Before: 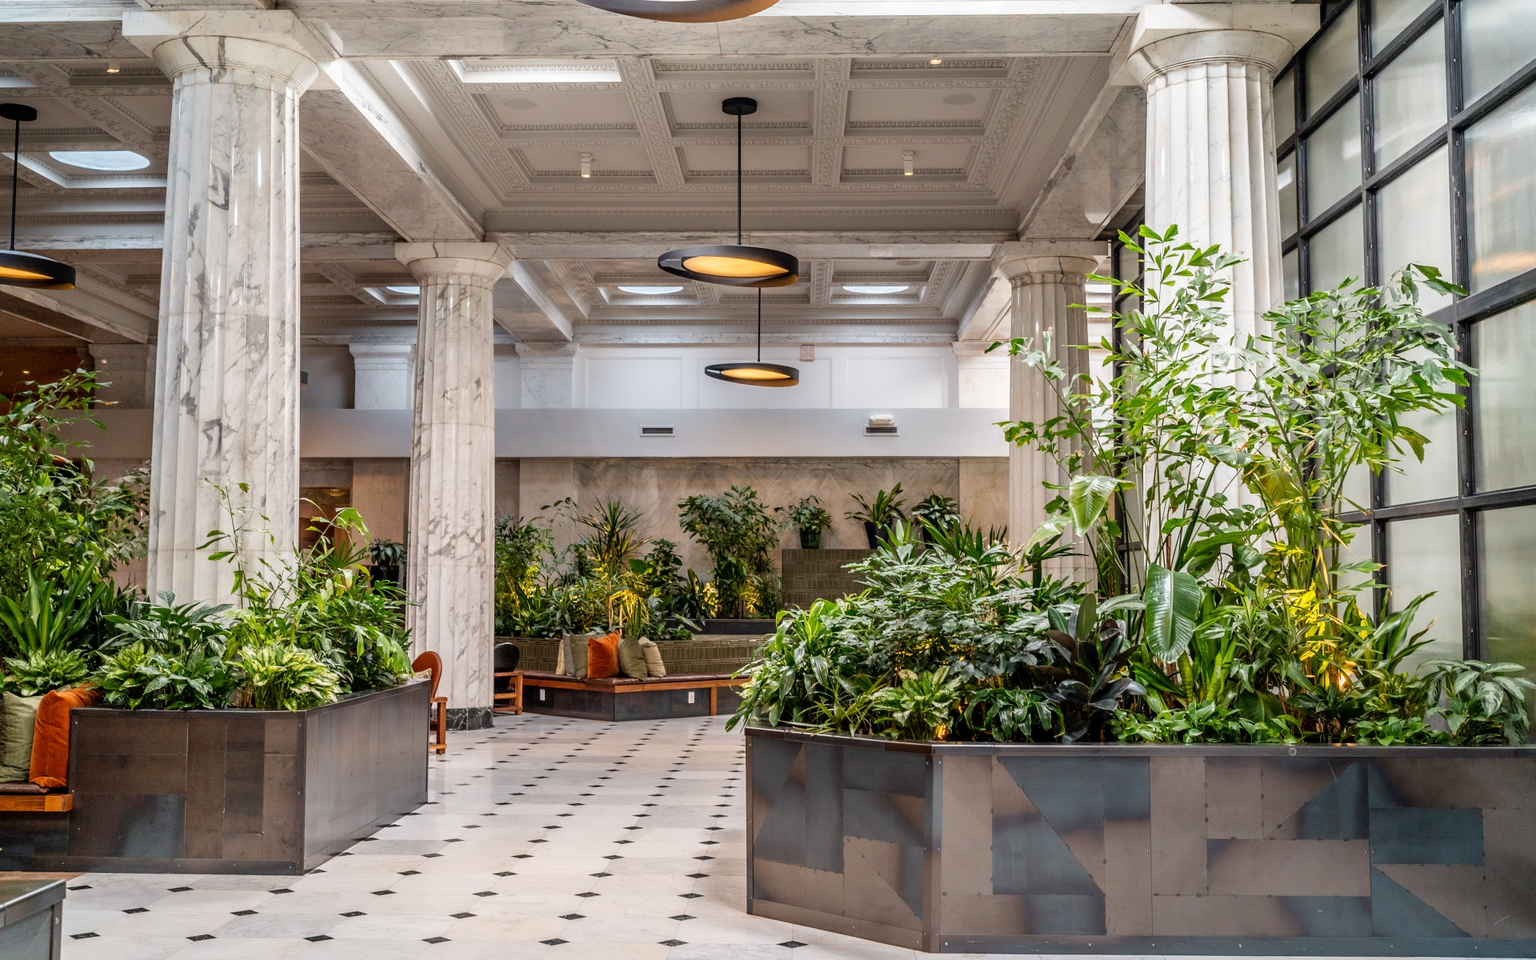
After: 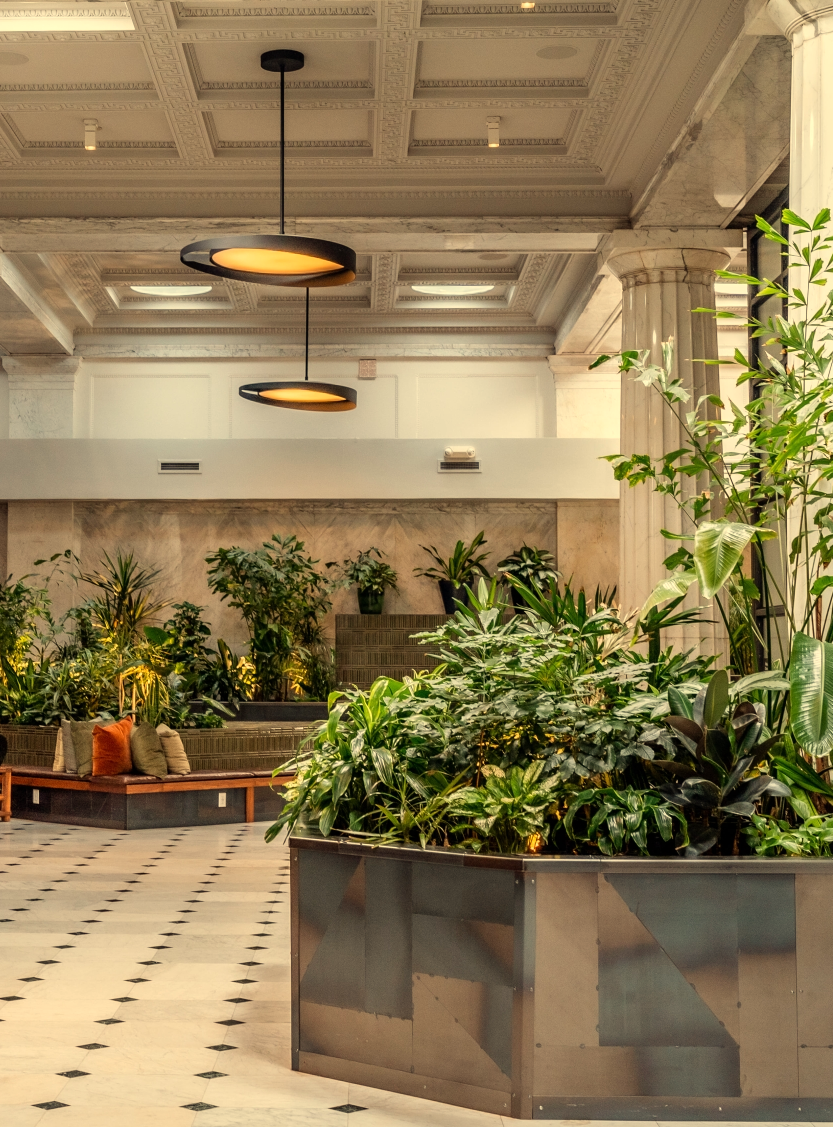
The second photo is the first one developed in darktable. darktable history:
white balance: red 1.08, blue 0.791
crop: left 33.452%, top 6.025%, right 23.155%
